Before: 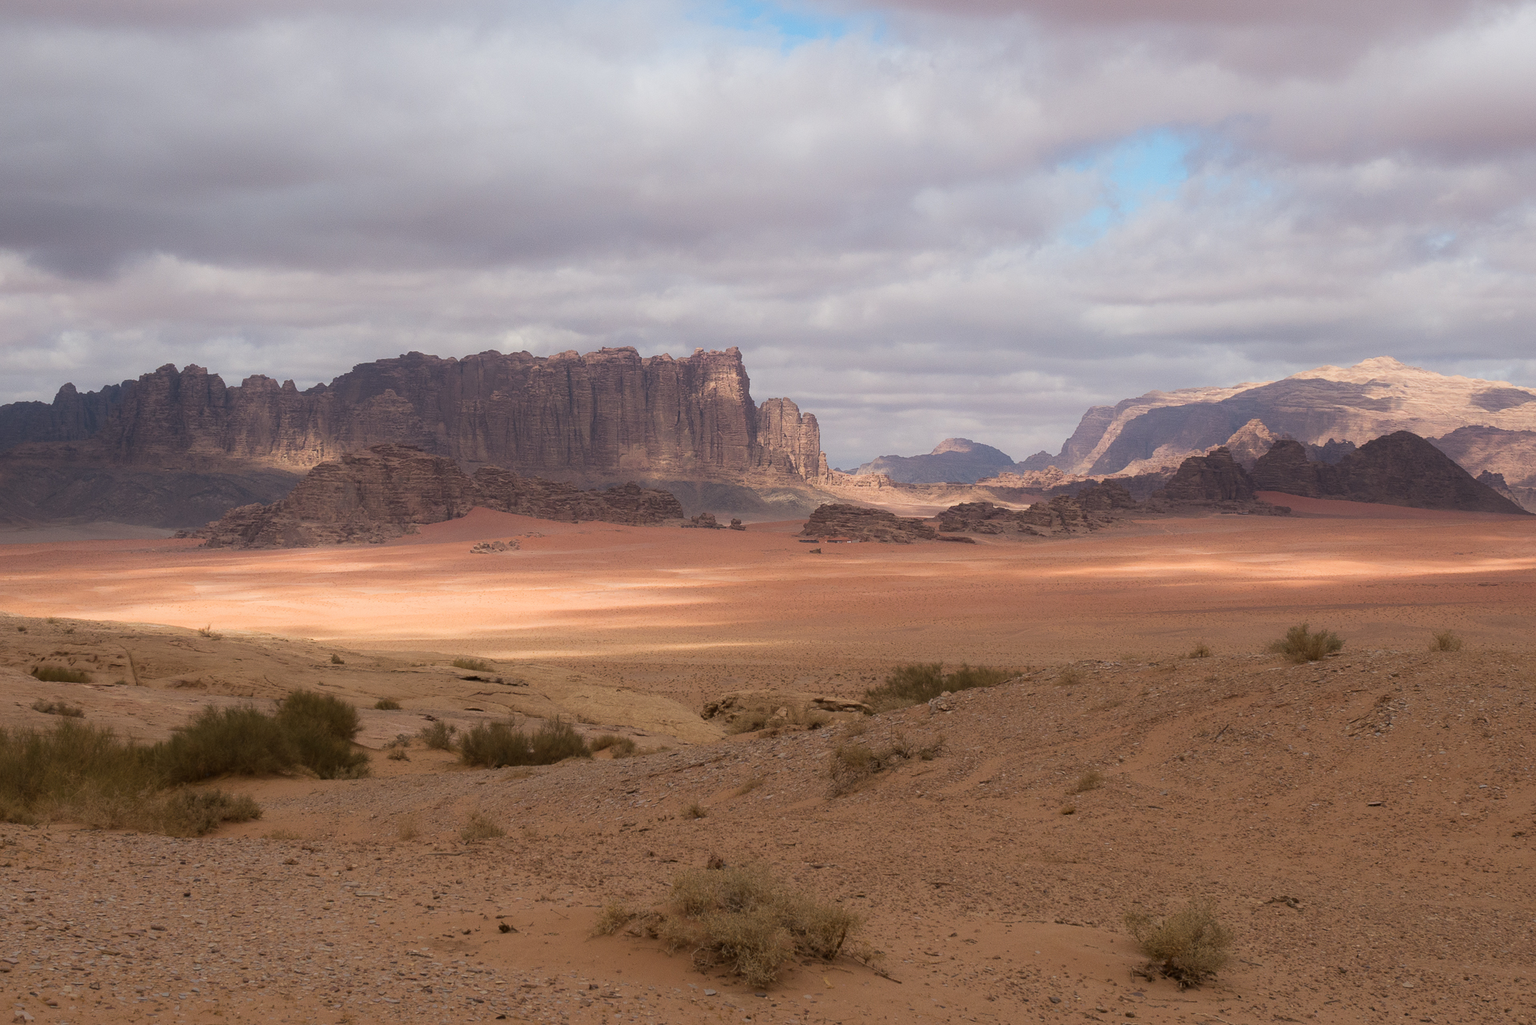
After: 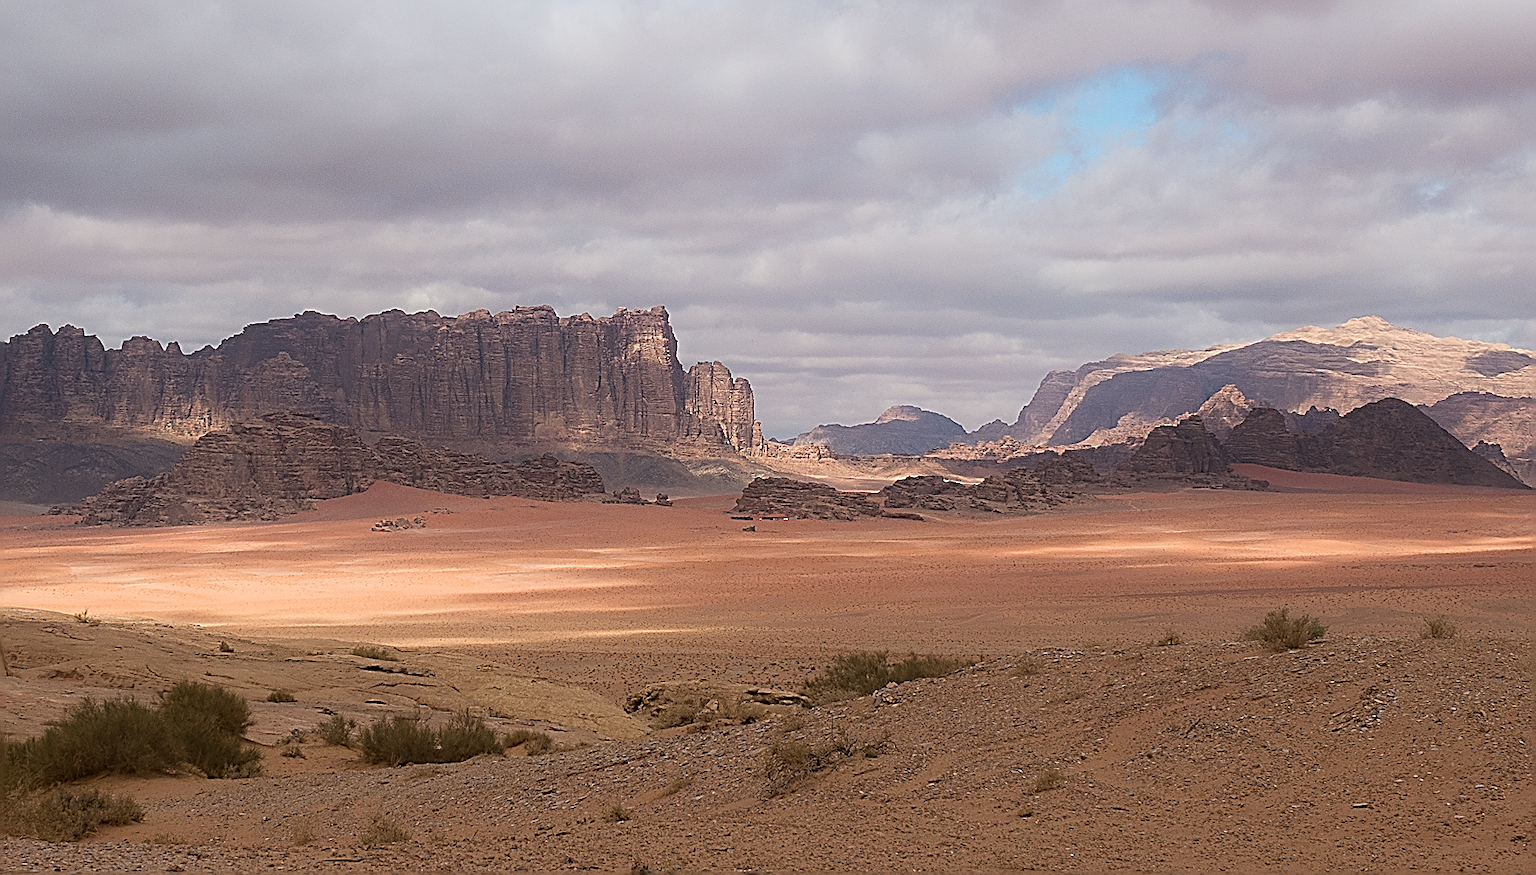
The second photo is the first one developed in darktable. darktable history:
sharpen: amount 1.991
crop: left 8.492%, top 6.602%, bottom 15.242%
